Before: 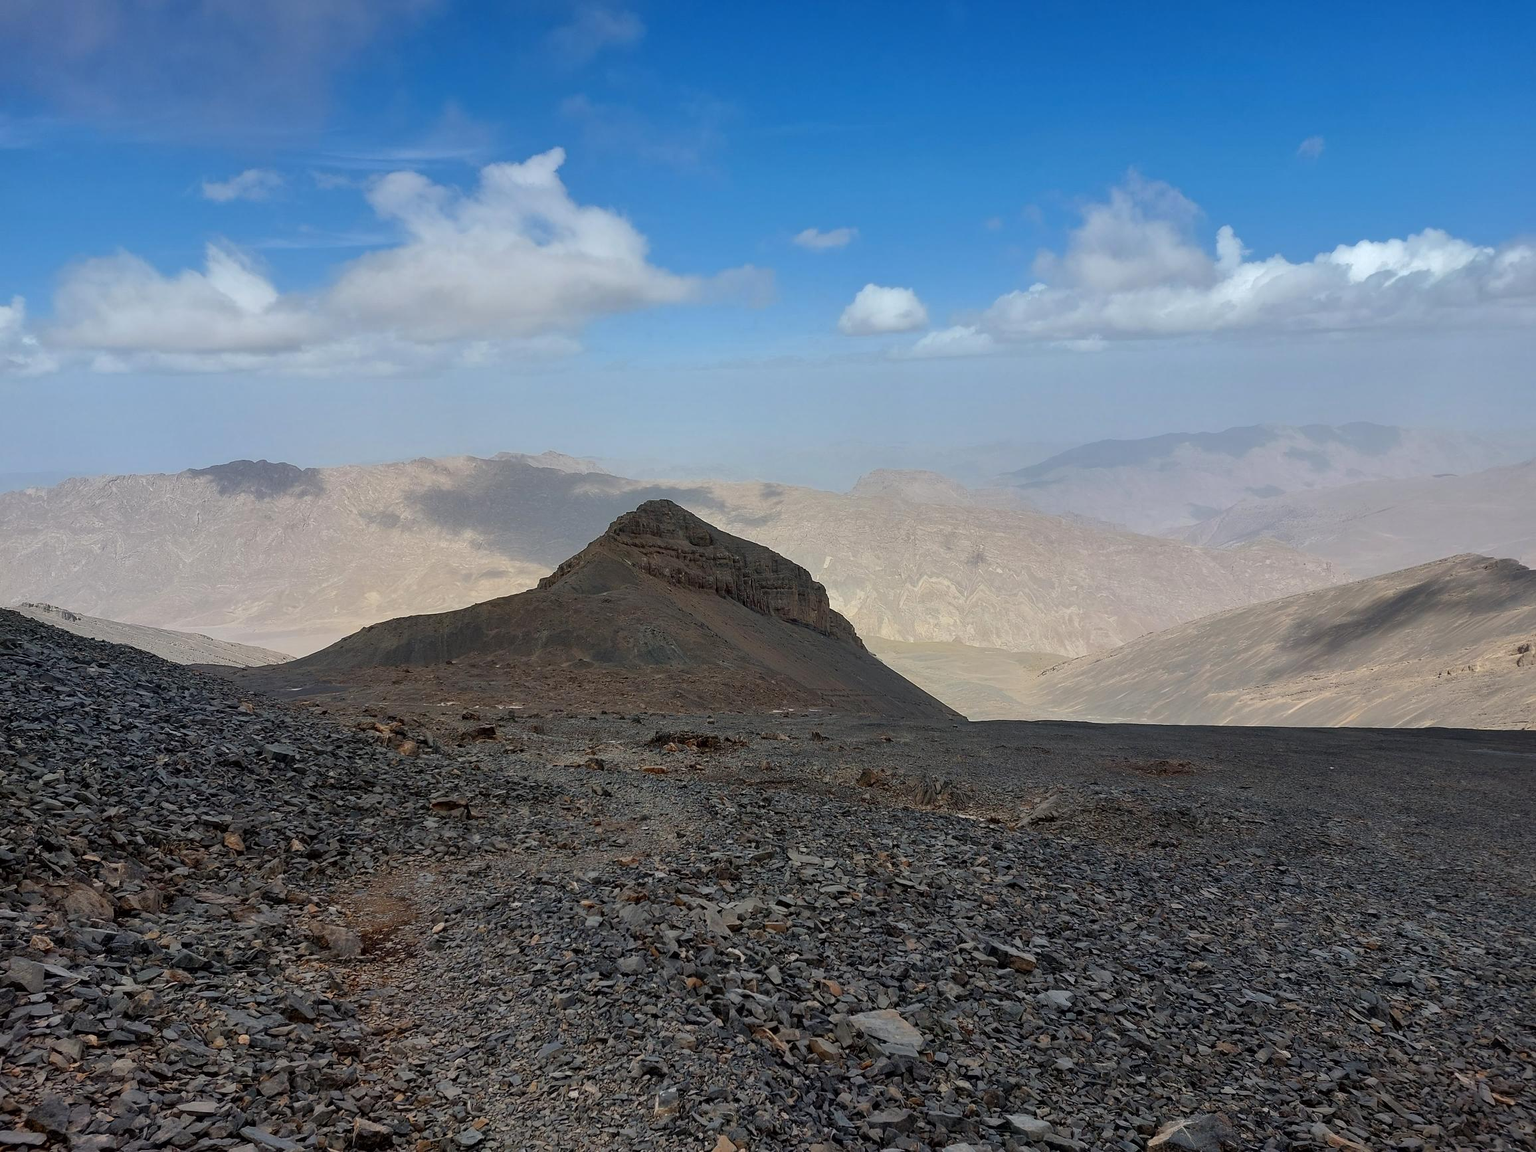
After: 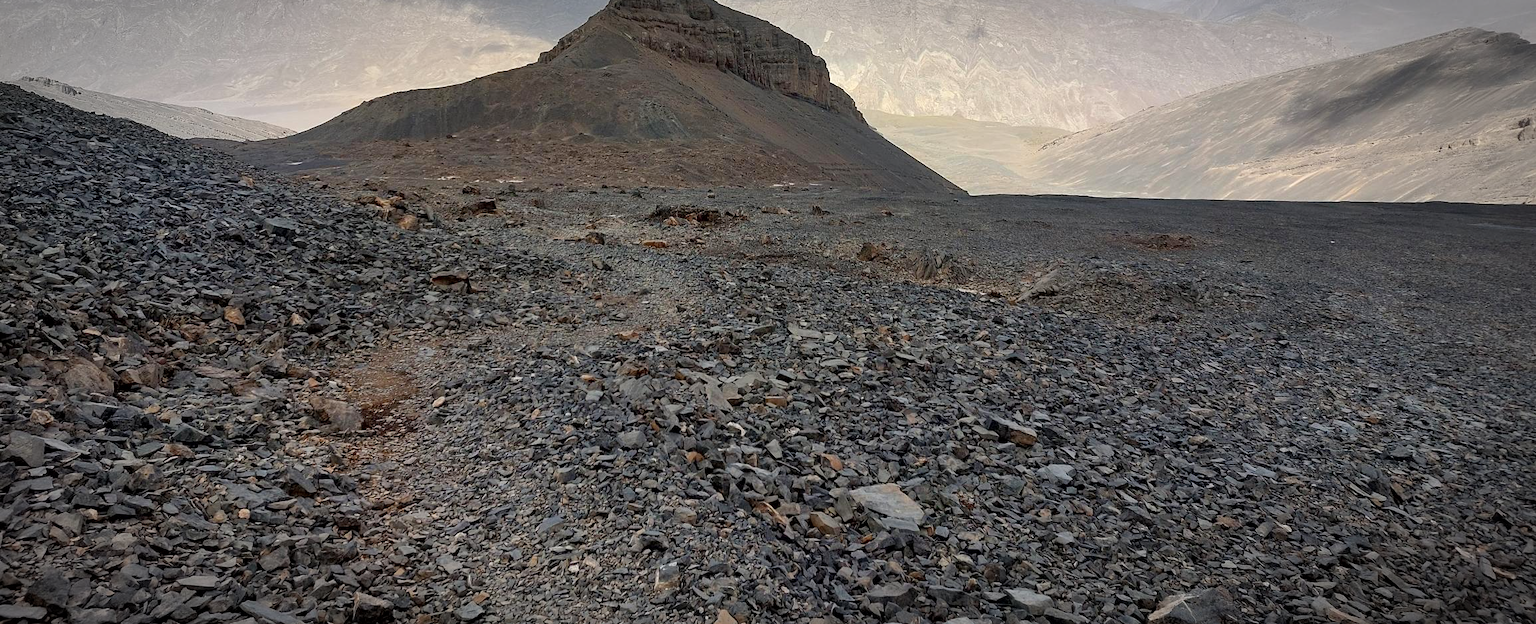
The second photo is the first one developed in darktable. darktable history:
exposure: black level correction 0.001, exposure 0.499 EV, compensate exposure bias true, compensate highlight preservation false
crop and rotate: top 45.79%, right 0.012%
vignetting: automatic ratio true
